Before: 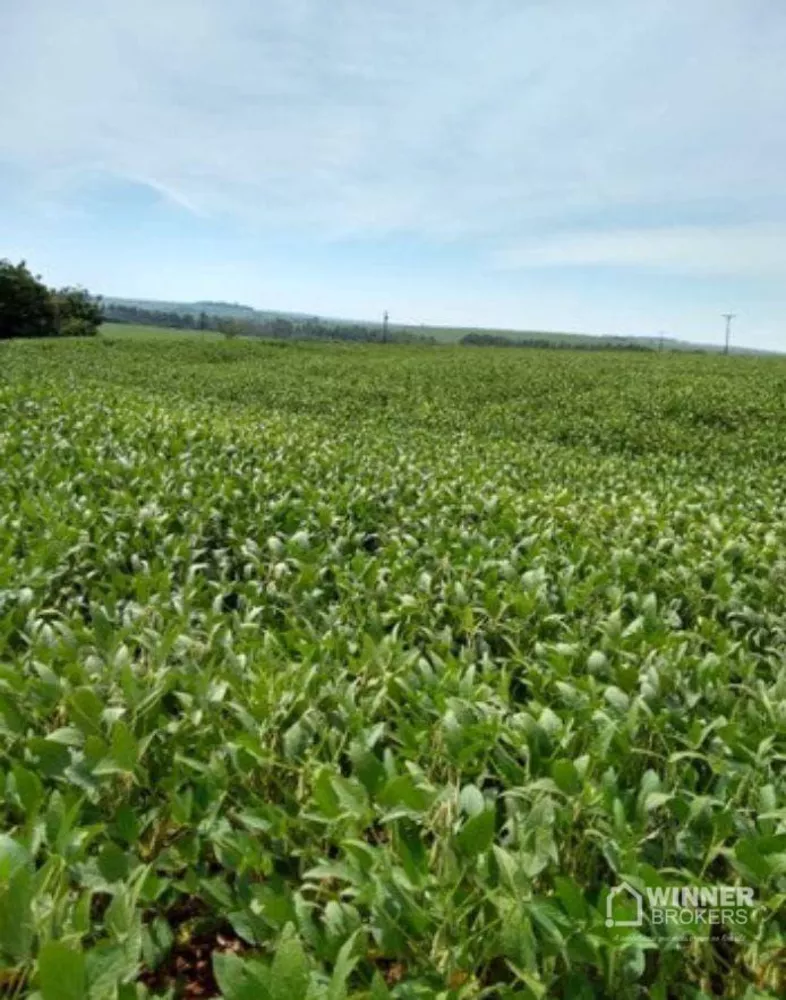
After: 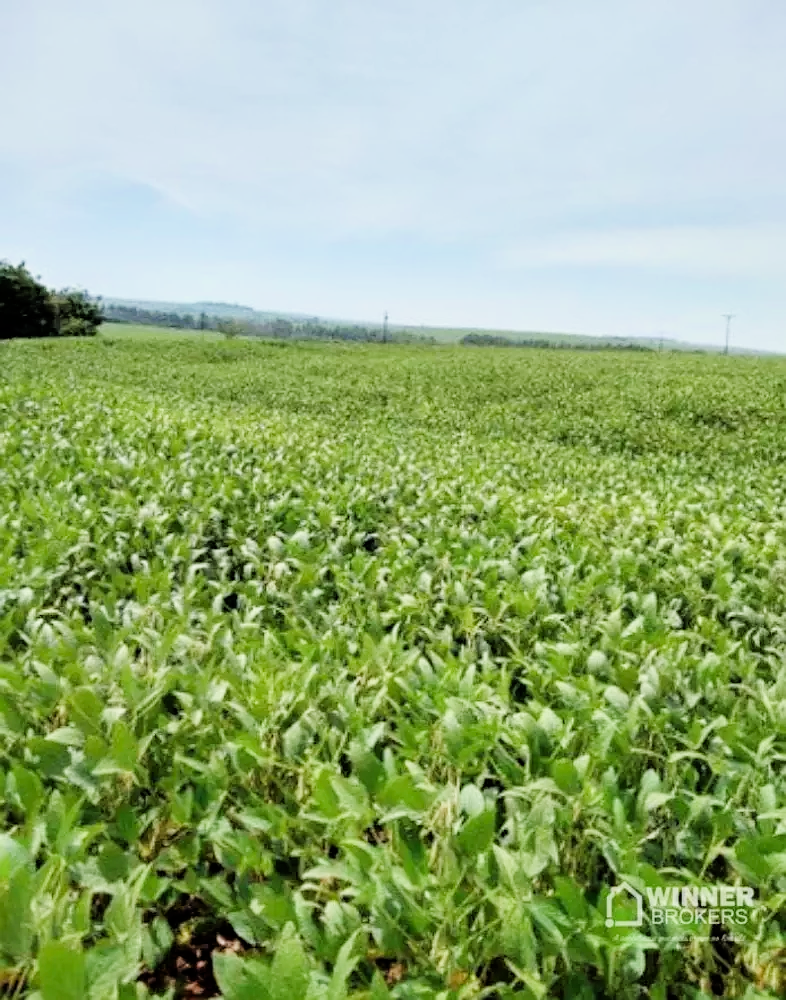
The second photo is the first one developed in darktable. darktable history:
filmic rgb: black relative exposure -7.65 EV, white relative exposure 4.56 EV, hardness 3.61
exposure: exposure 0.454 EV, compensate highlight preservation false
sharpen: radius 0.982, amount 0.615
tone equalizer: -8 EV -0.783 EV, -7 EV -0.716 EV, -6 EV -0.565 EV, -5 EV -0.413 EV, -3 EV 0.368 EV, -2 EV 0.6 EV, -1 EV 0.693 EV, +0 EV 0.724 EV
